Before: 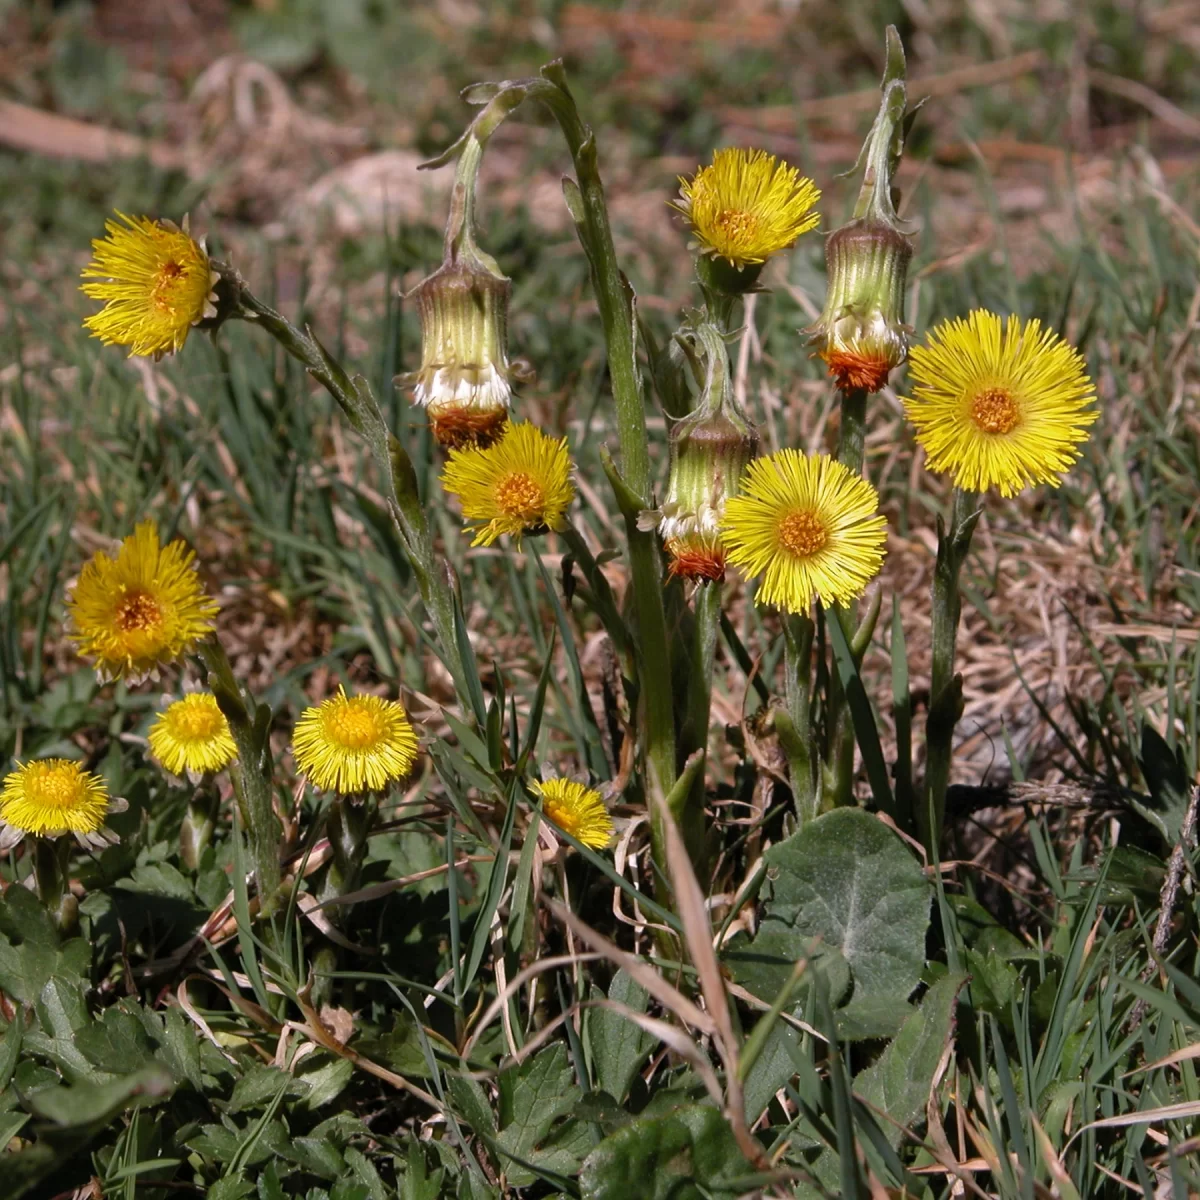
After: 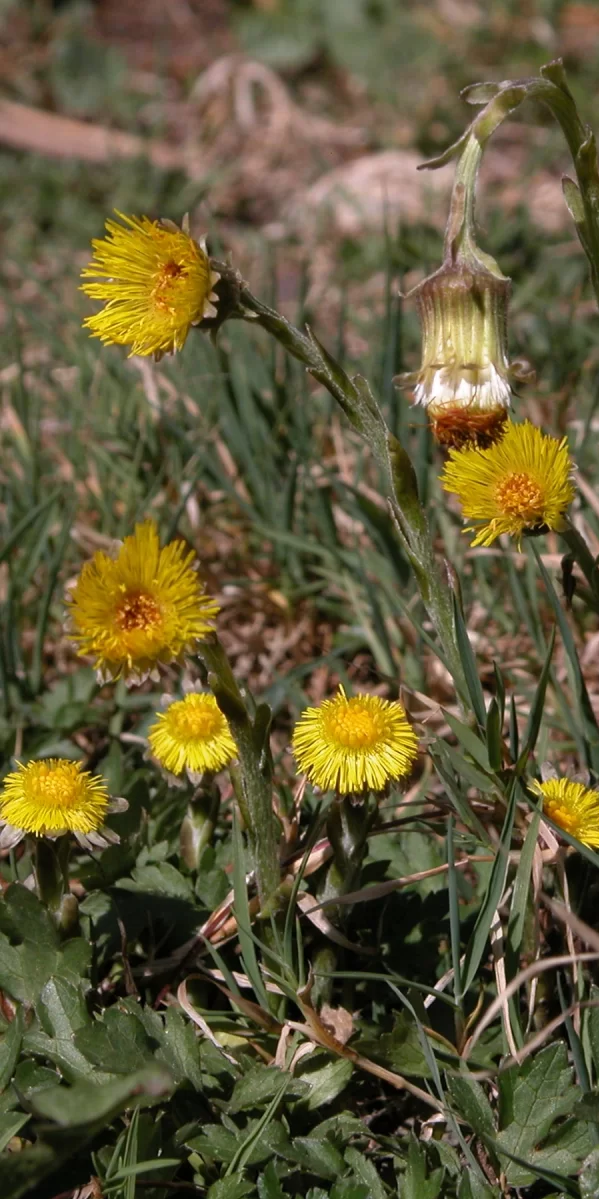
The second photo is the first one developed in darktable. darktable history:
crop and rotate: left 0.021%, top 0%, right 49.983%
